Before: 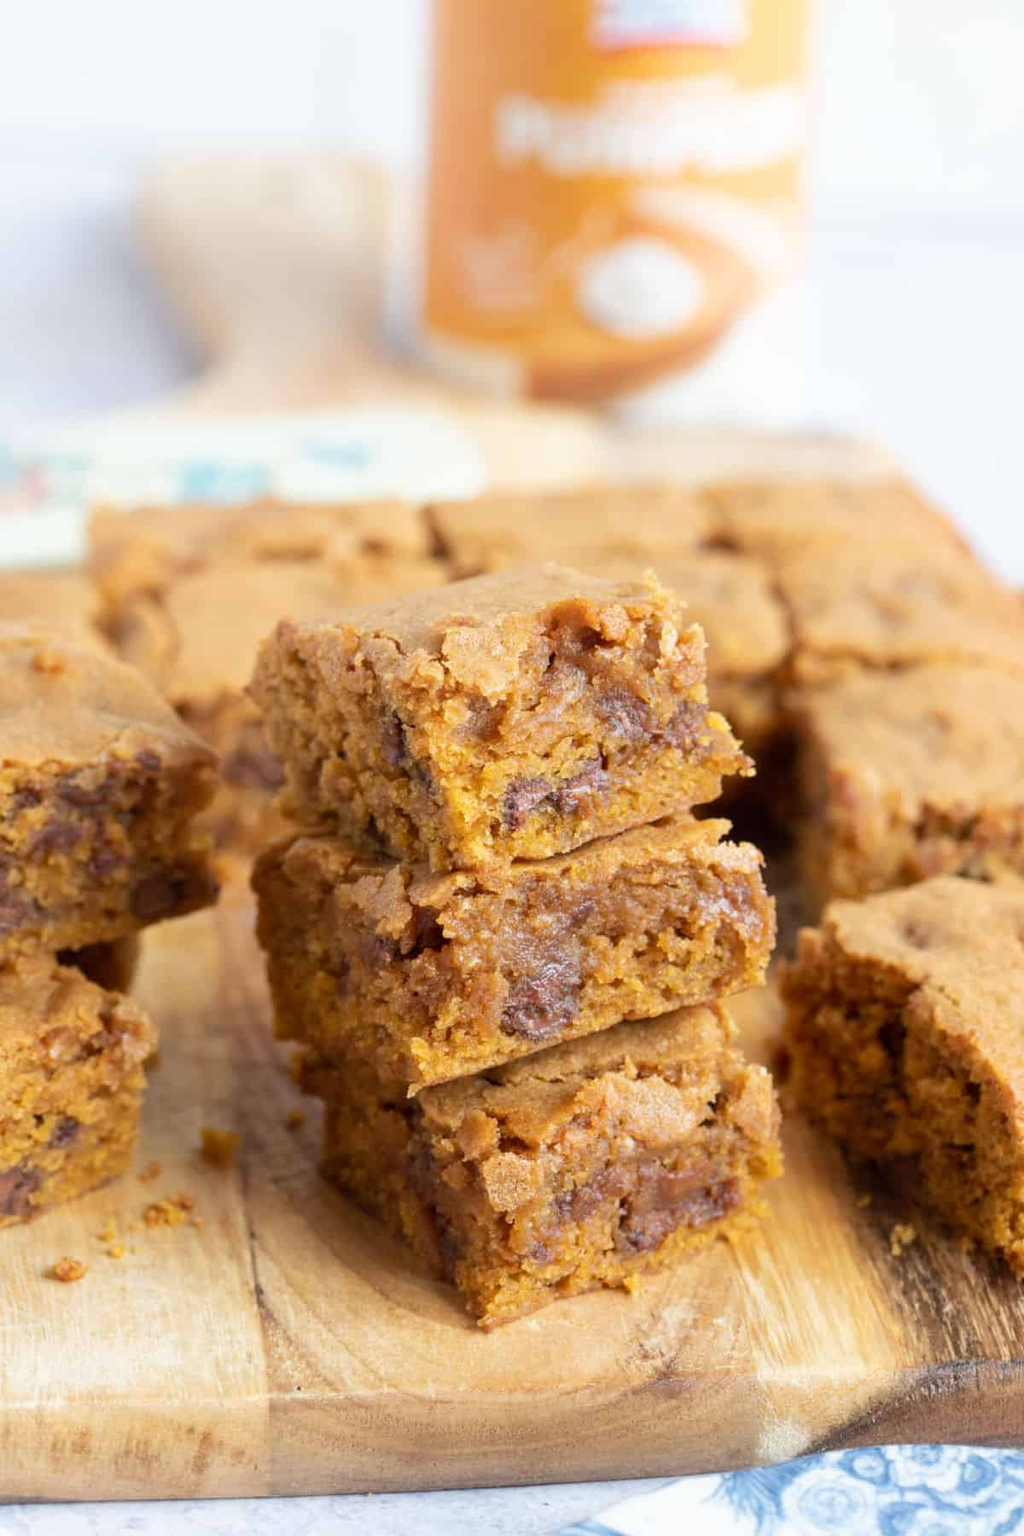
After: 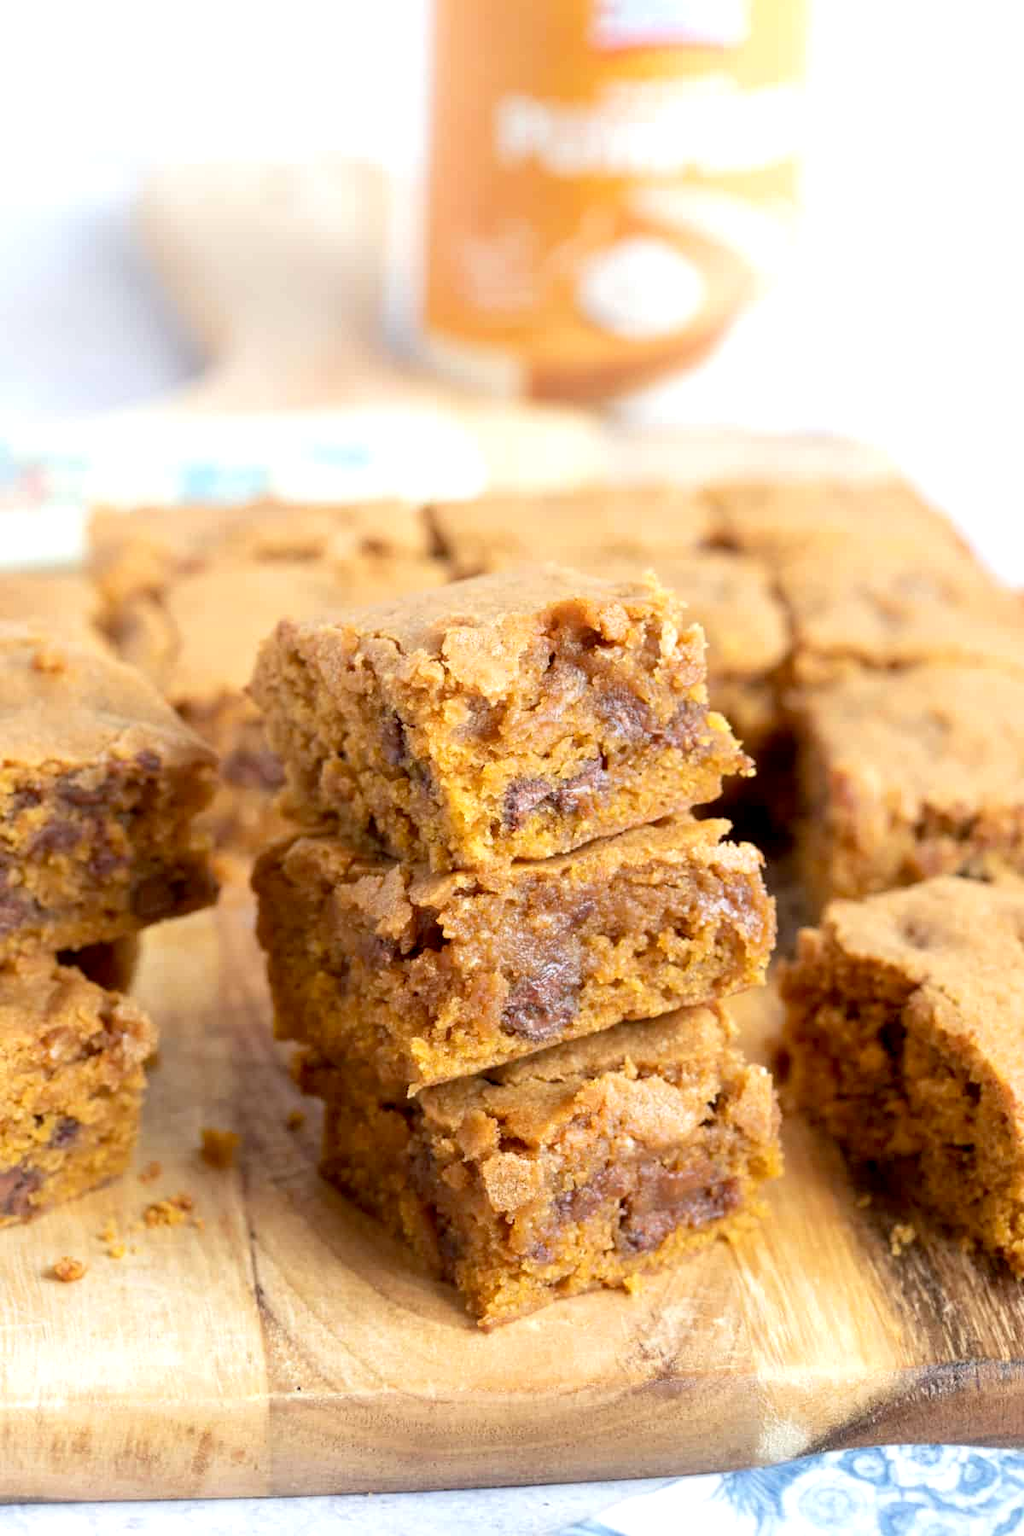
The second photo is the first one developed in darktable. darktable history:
exposure: black level correction 0.005, exposure 0.273 EV, compensate highlight preservation false
